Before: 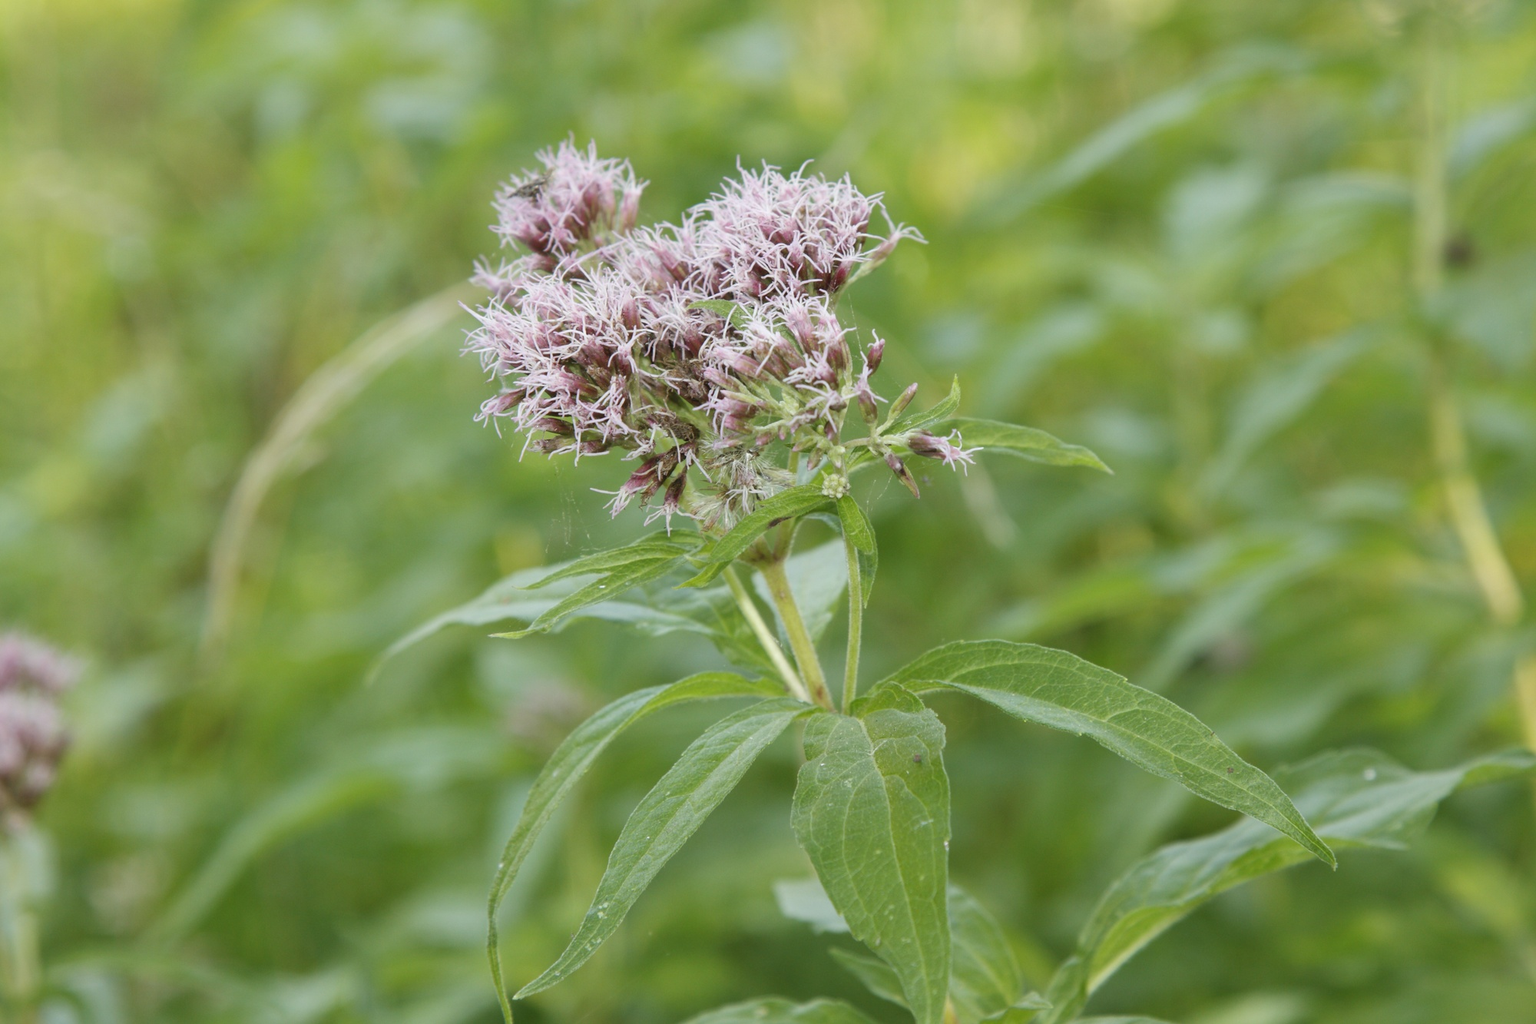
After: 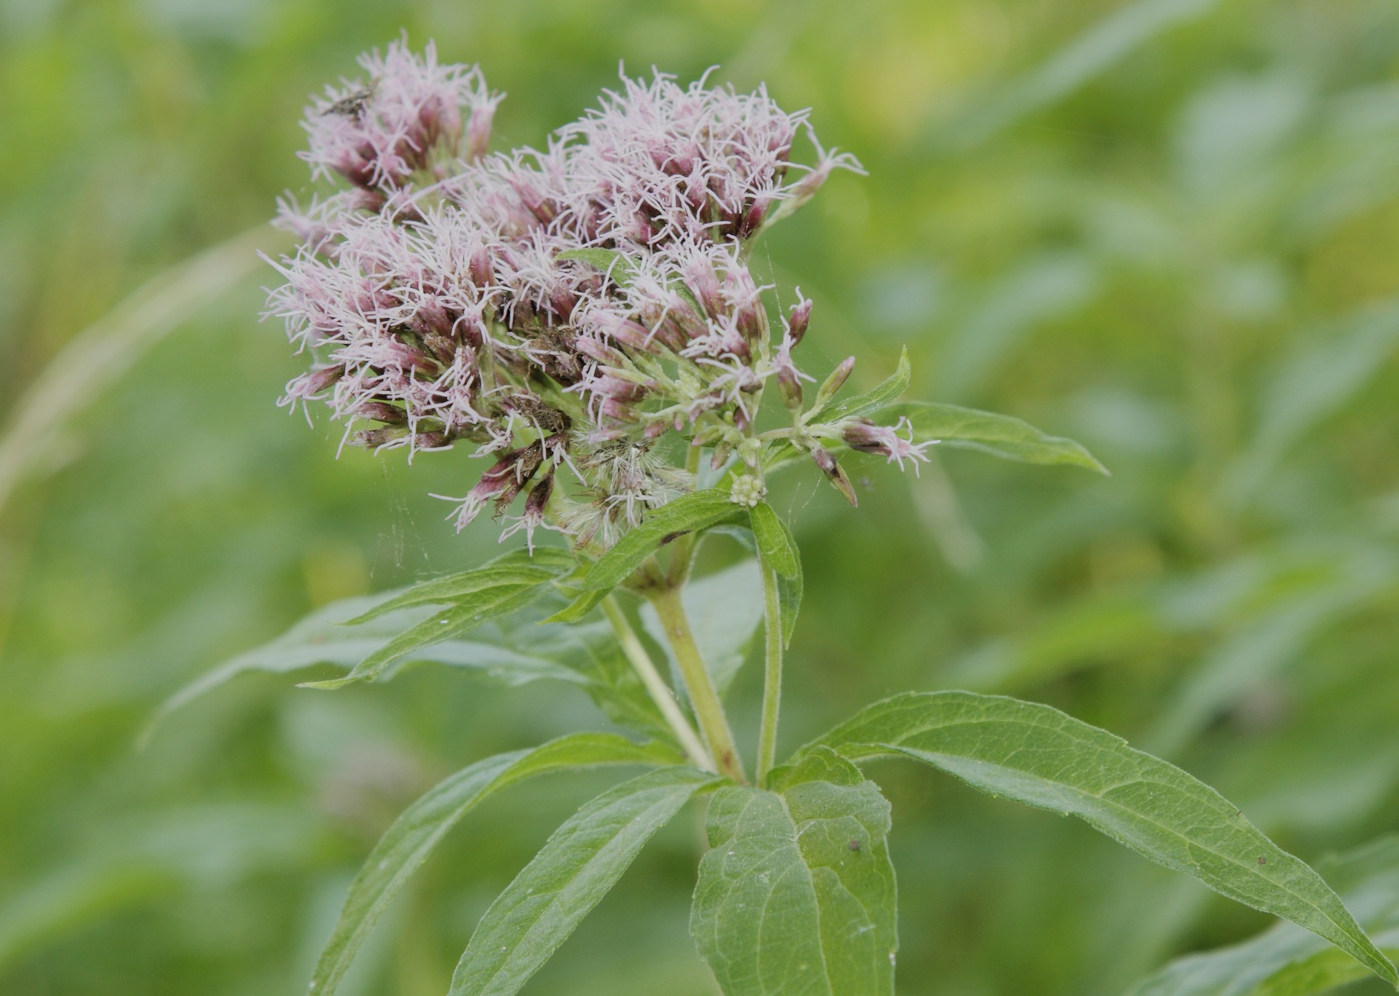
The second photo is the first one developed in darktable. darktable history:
crop and rotate: left 17.046%, top 10.659%, right 12.989%, bottom 14.553%
filmic rgb: black relative exposure -7.65 EV, white relative exposure 4.56 EV, hardness 3.61
